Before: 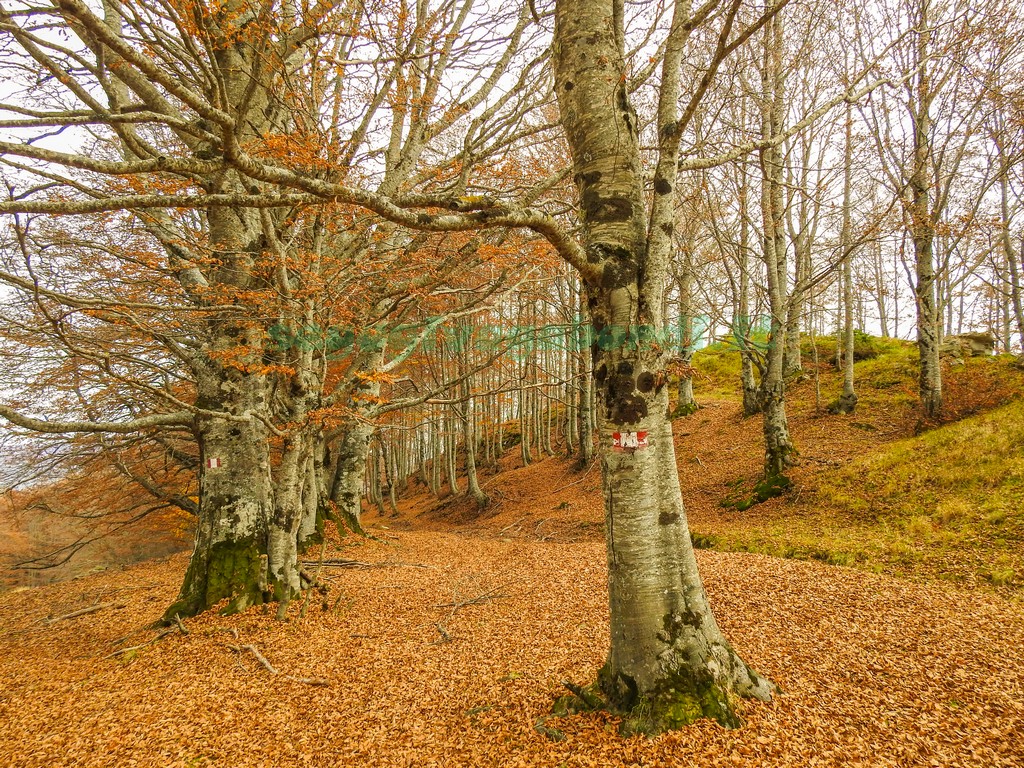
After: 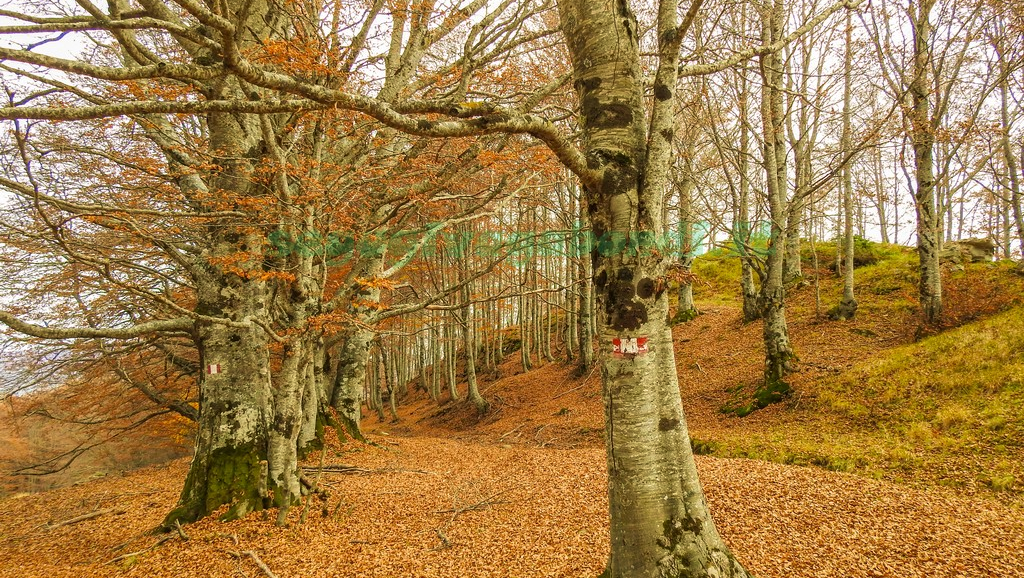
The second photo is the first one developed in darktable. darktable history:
crop and rotate: top 12.308%, bottom 12.425%
velvia: on, module defaults
